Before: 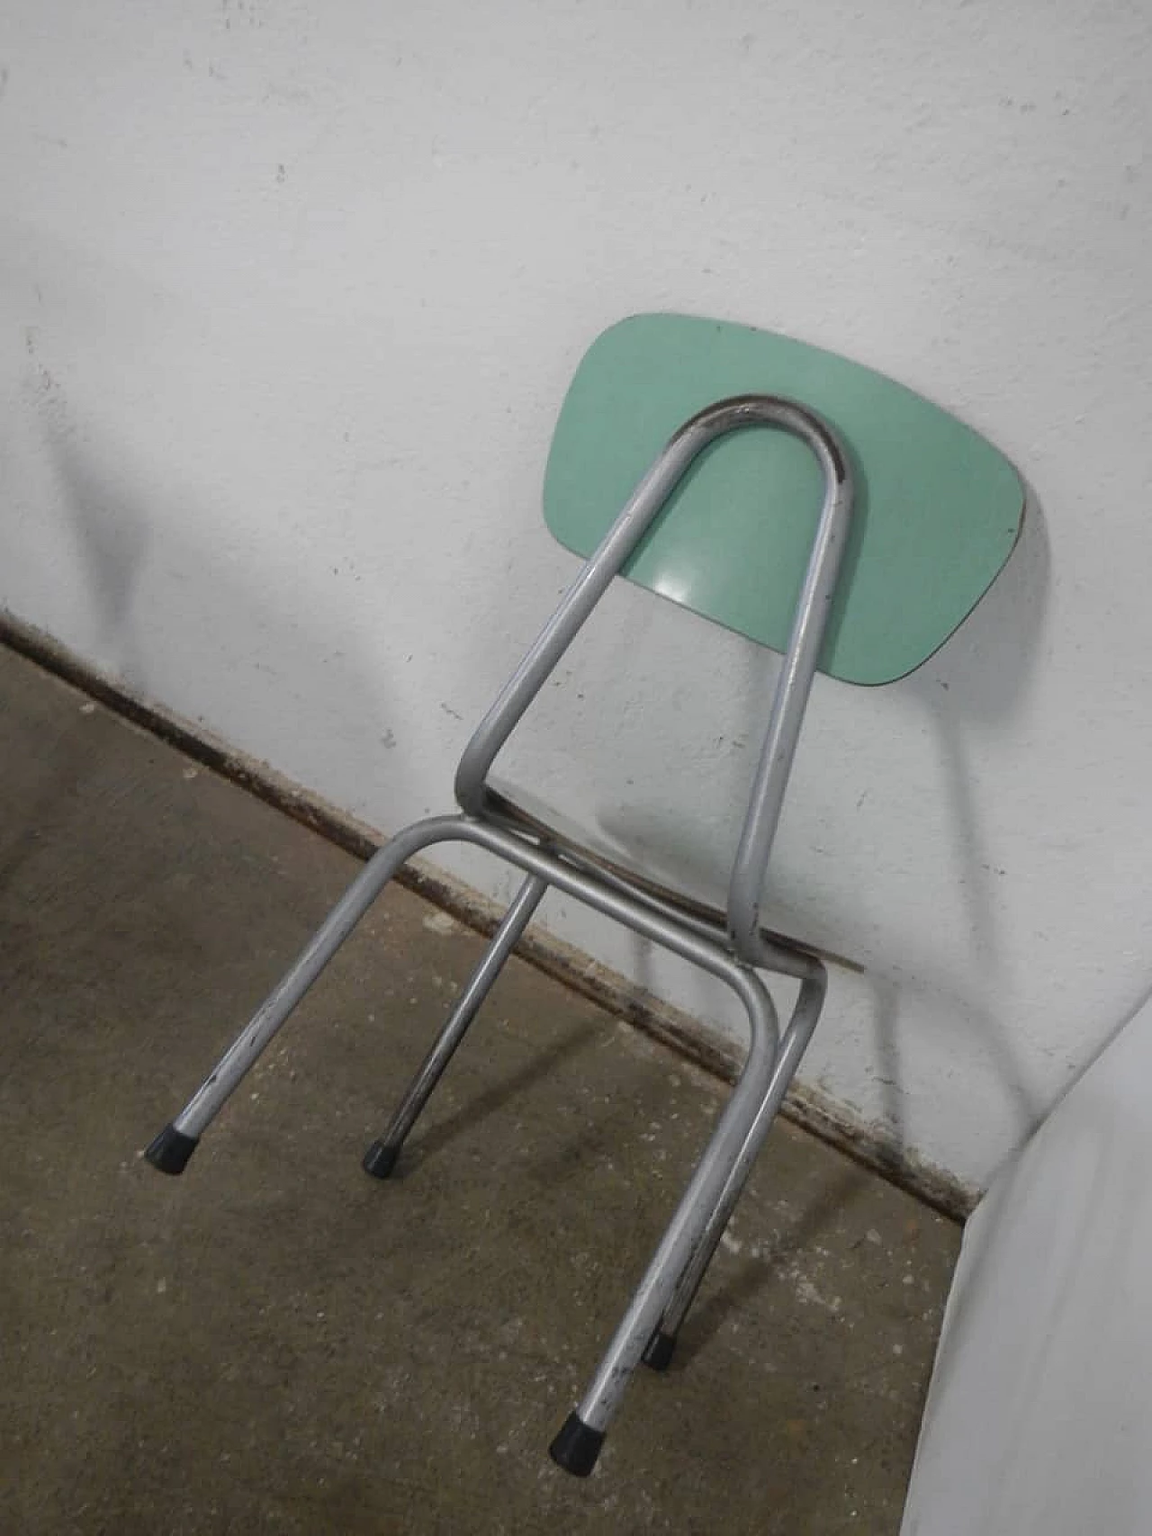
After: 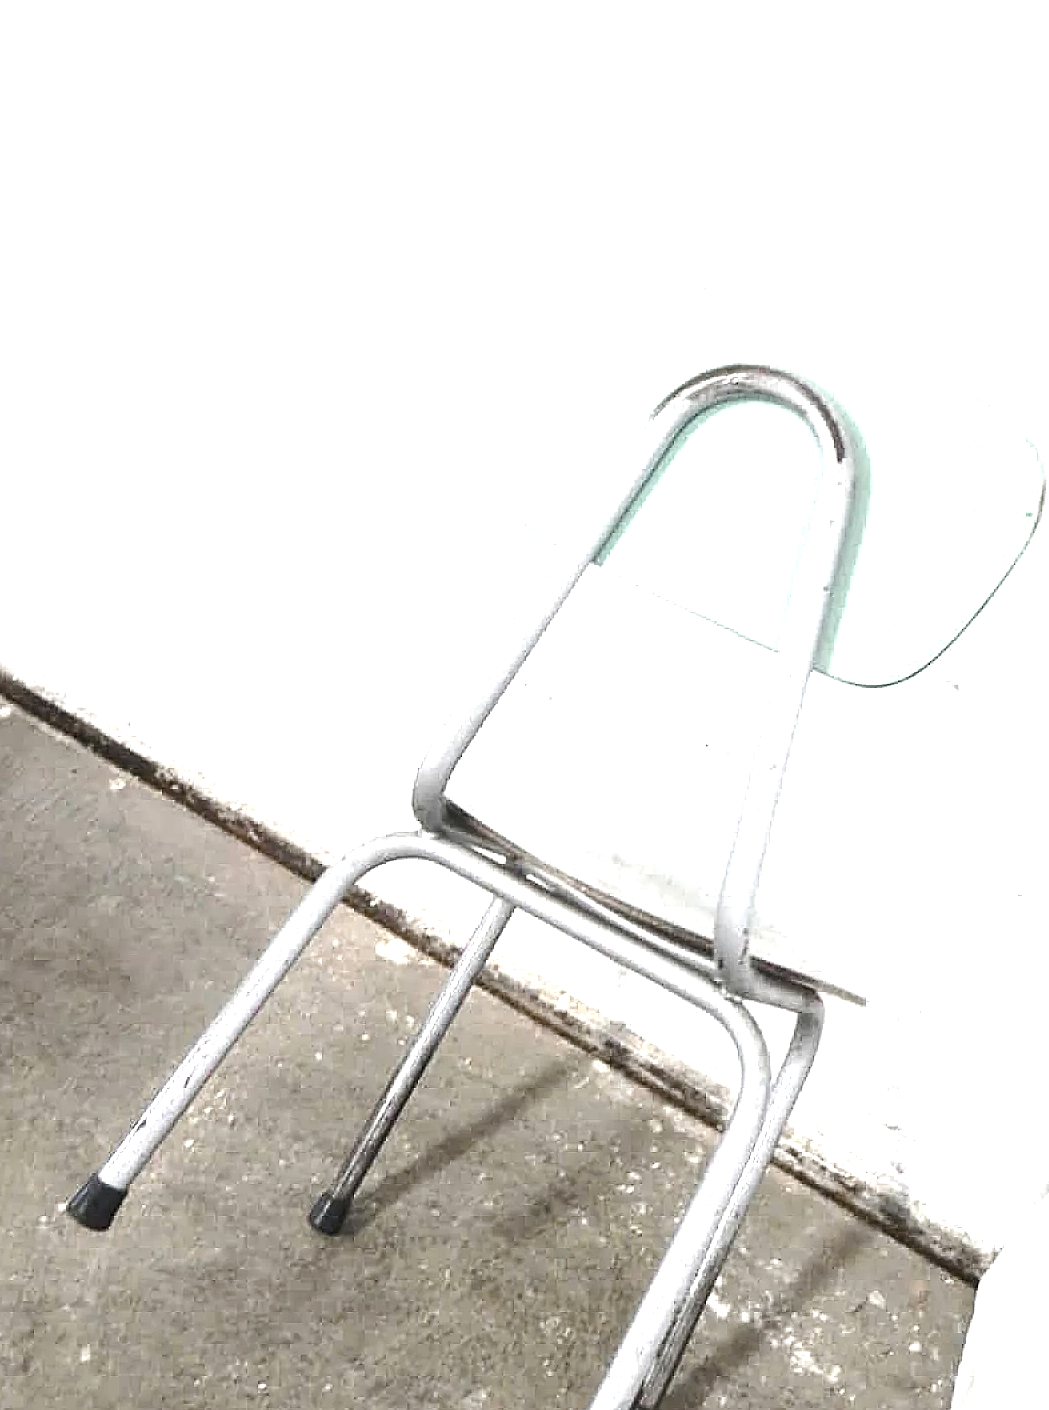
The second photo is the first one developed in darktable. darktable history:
exposure: black level correction 0, exposure 1.96 EV, compensate highlight preservation false
tone equalizer: -8 EV -0.777 EV, -7 EV -0.696 EV, -6 EV -0.608 EV, -5 EV -0.373 EV, -3 EV 0.4 EV, -2 EV 0.6 EV, -1 EV 0.691 EV, +0 EV 0.76 EV, edges refinement/feathering 500, mask exposure compensation -1.57 EV, preserve details no
color zones: curves: ch0 [(0, 0.6) (0.129, 0.508) (0.193, 0.483) (0.429, 0.5) (0.571, 0.5) (0.714, 0.5) (0.857, 0.5) (1, 0.6)]; ch1 [(0, 0.481) (0.112, 0.245) (0.213, 0.223) (0.429, 0.233) (0.571, 0.231) (0.683, 0.242) (0.857, 0.296) (1, 0.481)]
sharpen: on, module defaults
crop and rotate: left 7.42%, top 4.411%, right 10.622%, bottom 12.97%
color balance rgb: perceptual saturation grading › global saturation 45.355%, perceptual saturation grading › highlights -49.98%, perceptual saturation grading › shadows 29.554%, global vibrance 20%
